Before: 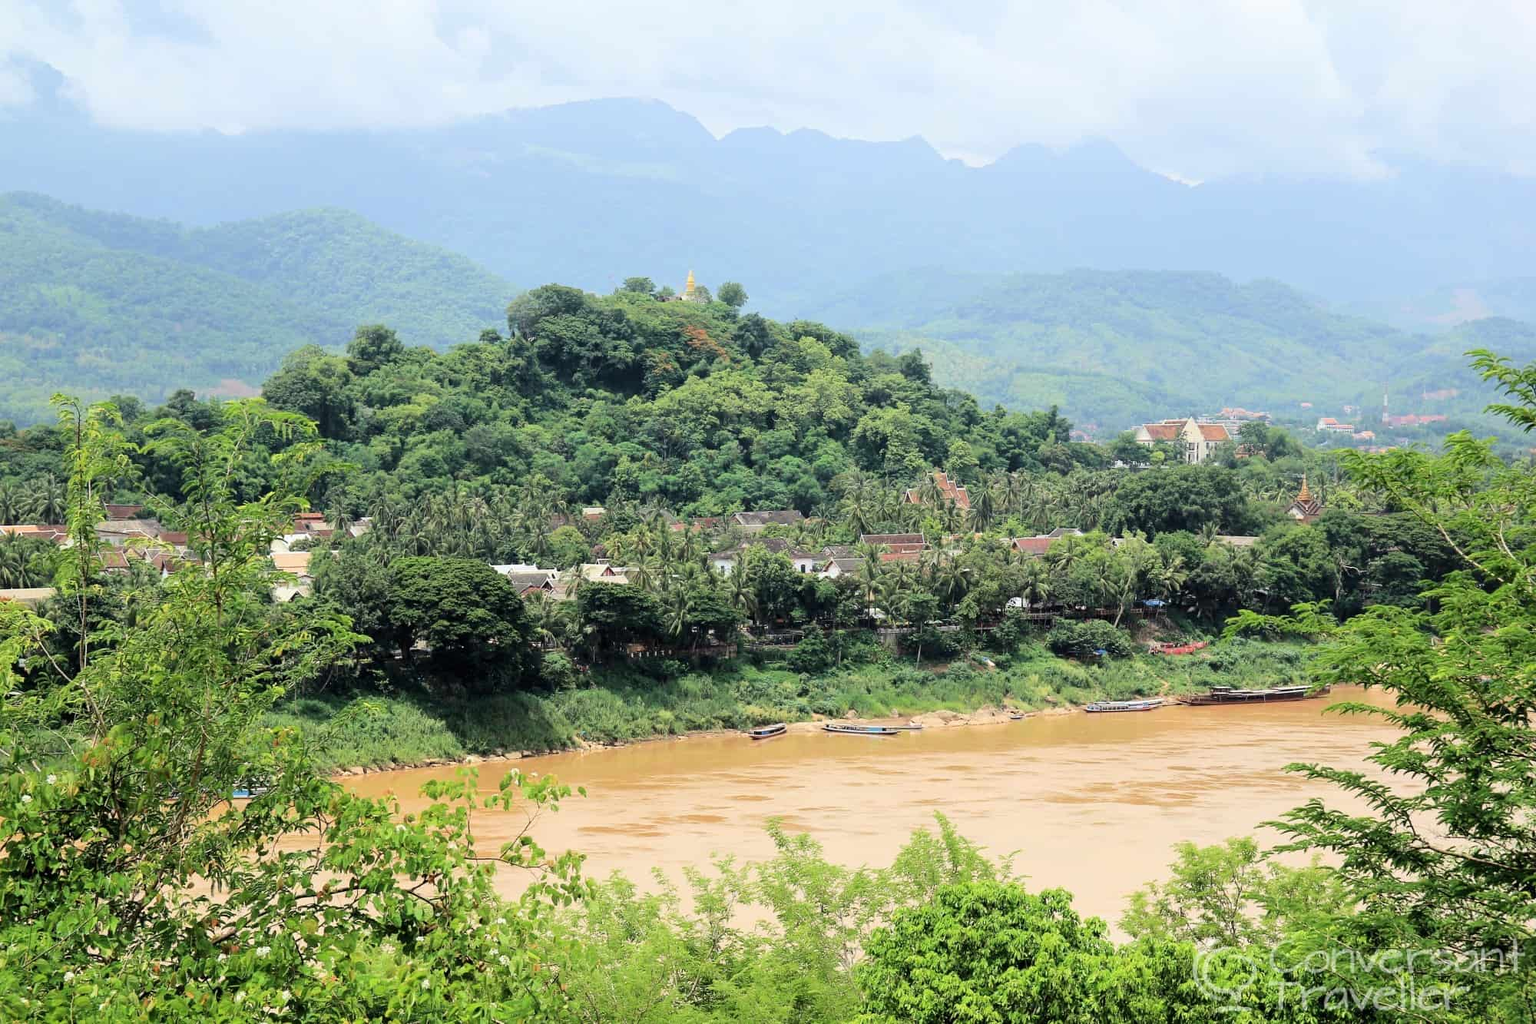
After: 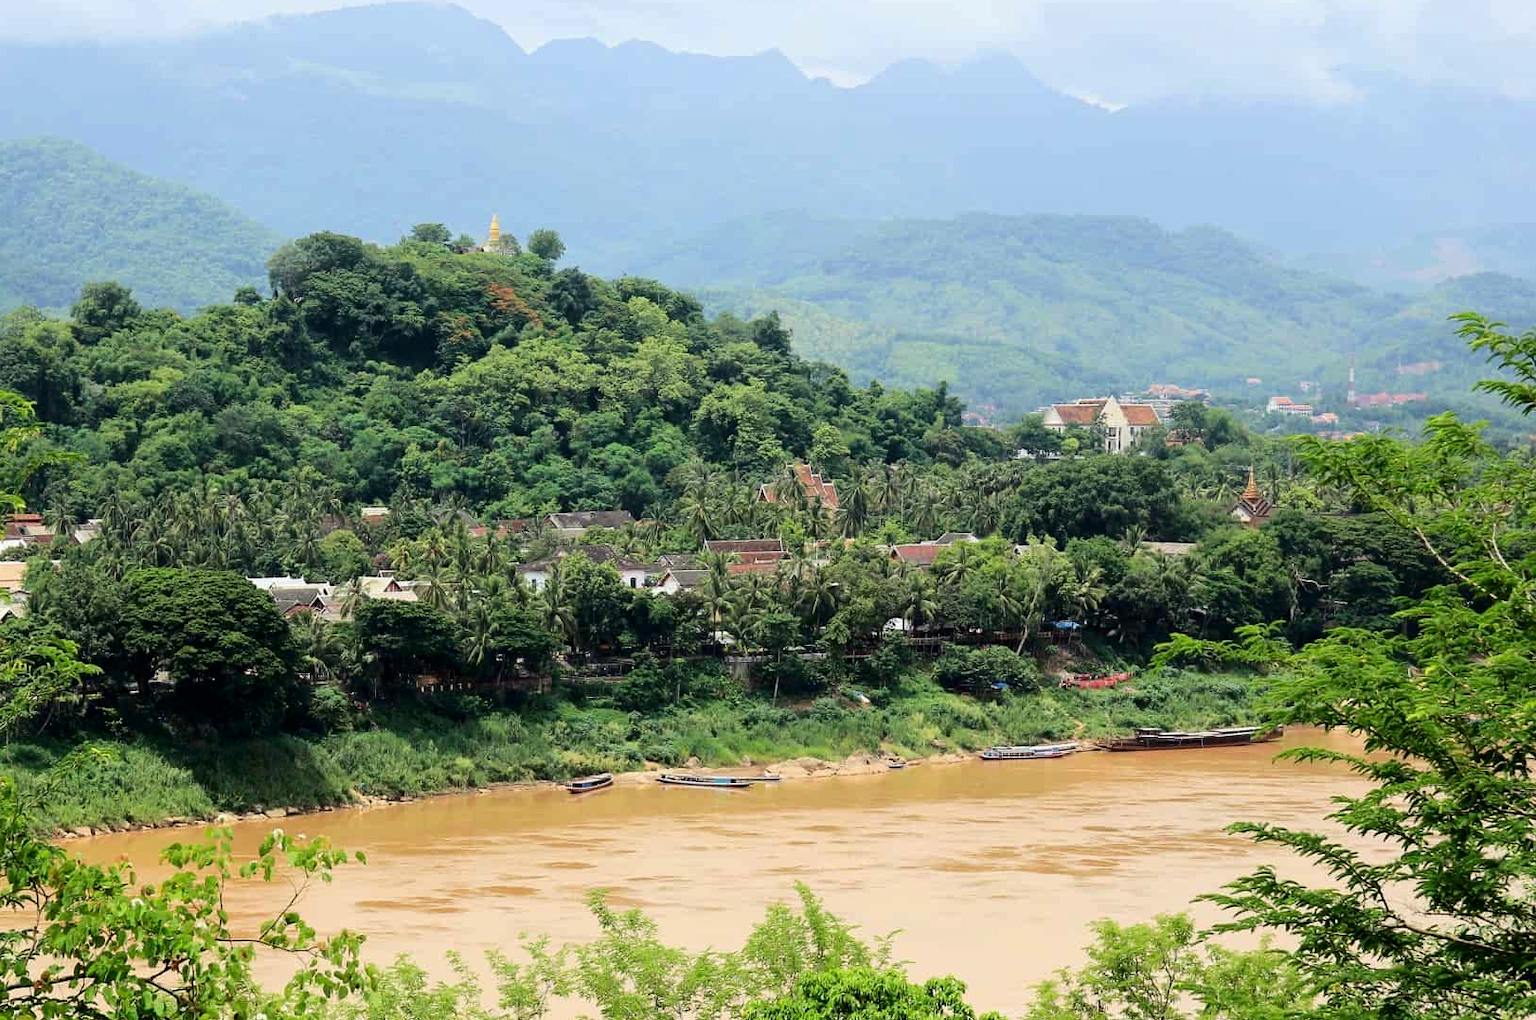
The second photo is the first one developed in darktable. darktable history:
contrast brightness saturation: contrast 0.066, brightness -0.128, saturation 0.061
crop: left 18.855%, top 9.391%, right 0%, bottom 9.701%
